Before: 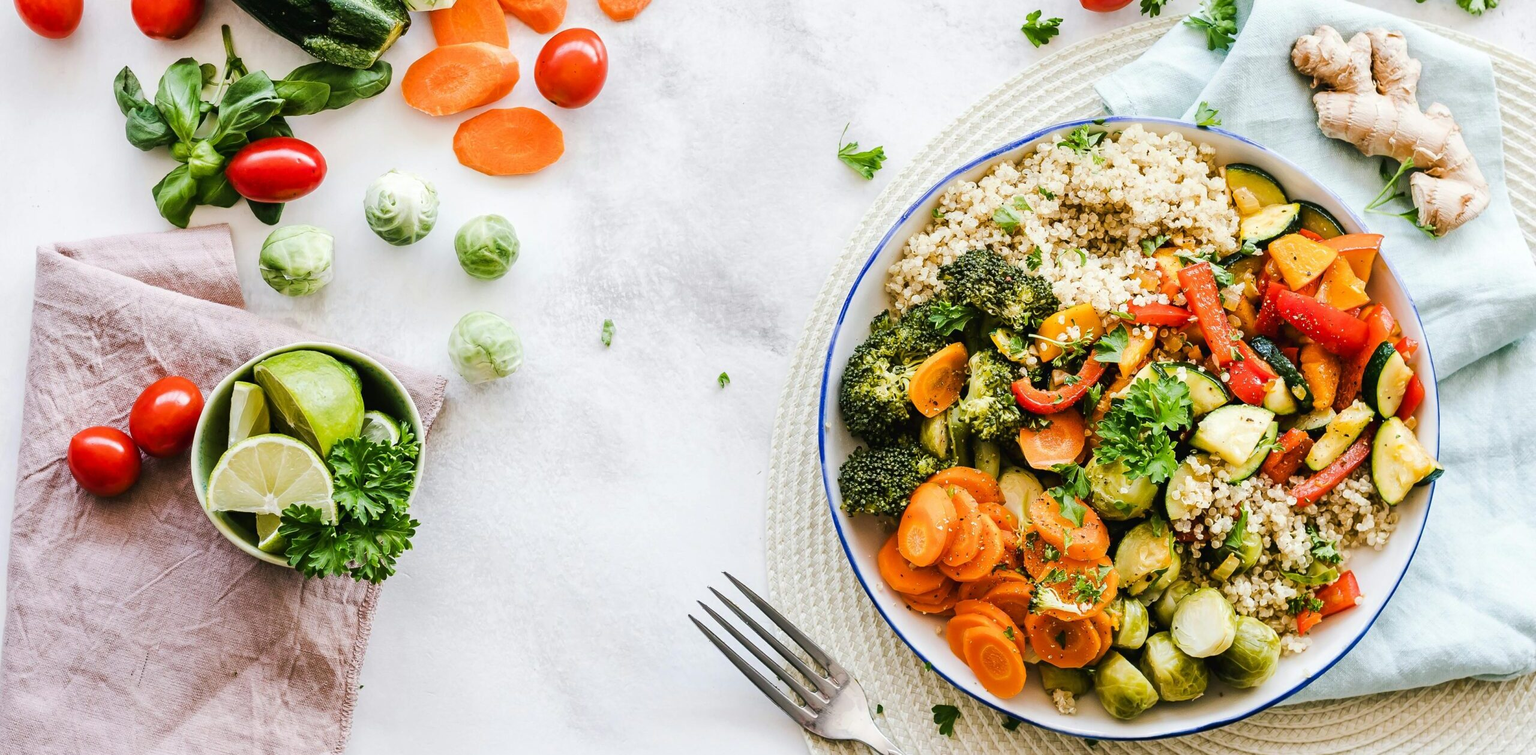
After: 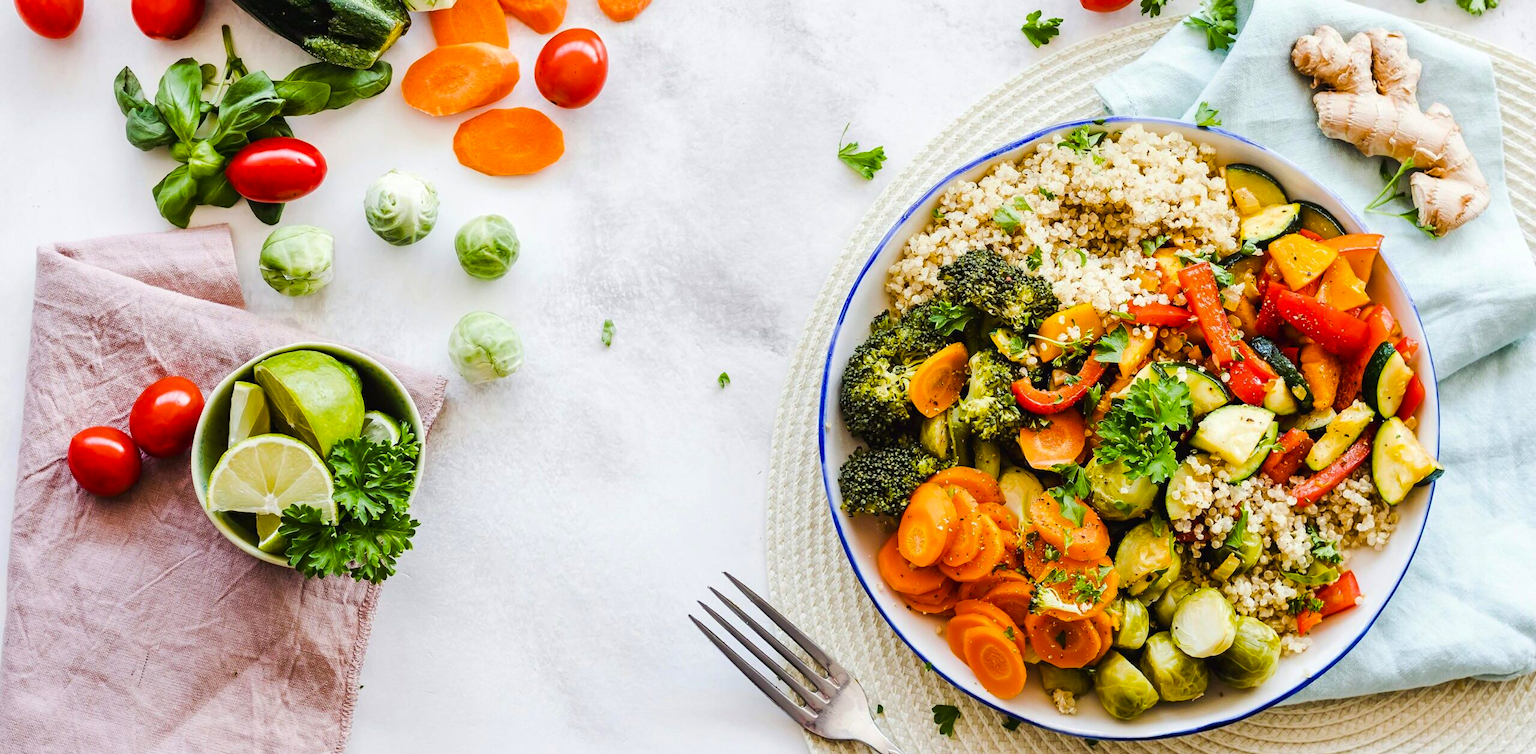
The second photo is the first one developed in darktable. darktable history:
color balance rgb: shadows lift › chroma 6.117%, shadows lift › hue 304.35°, perceptual saturation grading › global saturation 25.805%, global vibrance 5.197%
